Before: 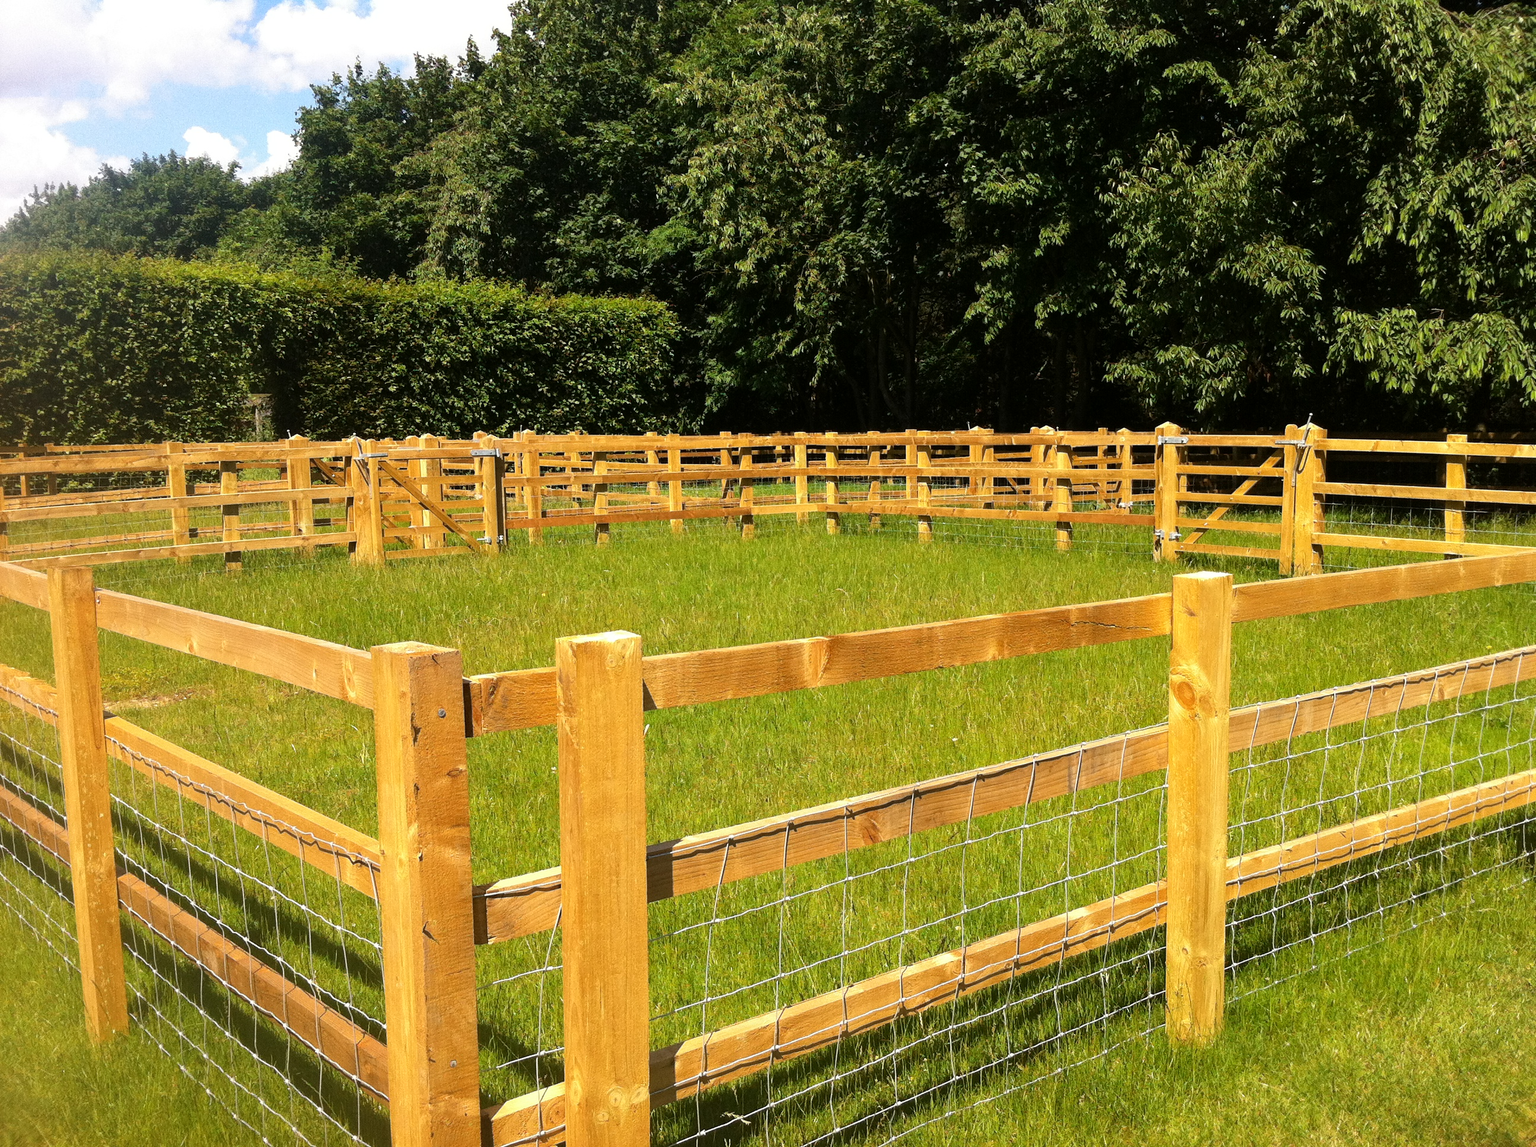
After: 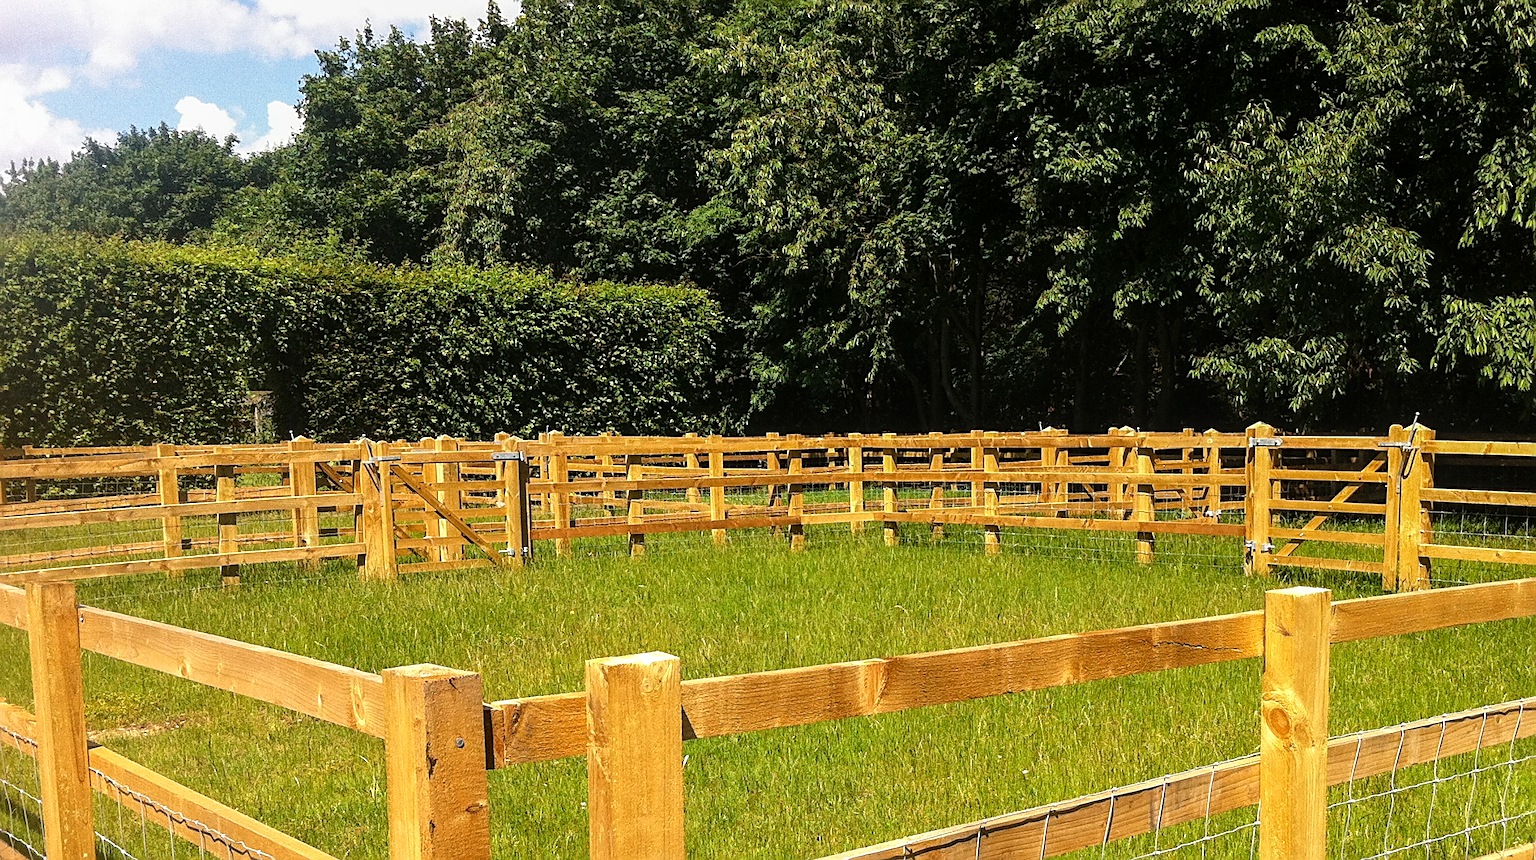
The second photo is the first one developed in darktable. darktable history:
sharpen: radius 2.535, amount 0.619
crop: left 1.594%, top 3.418%, right 7.611%, bottom 28.476%
local contrast: on, module defaults
